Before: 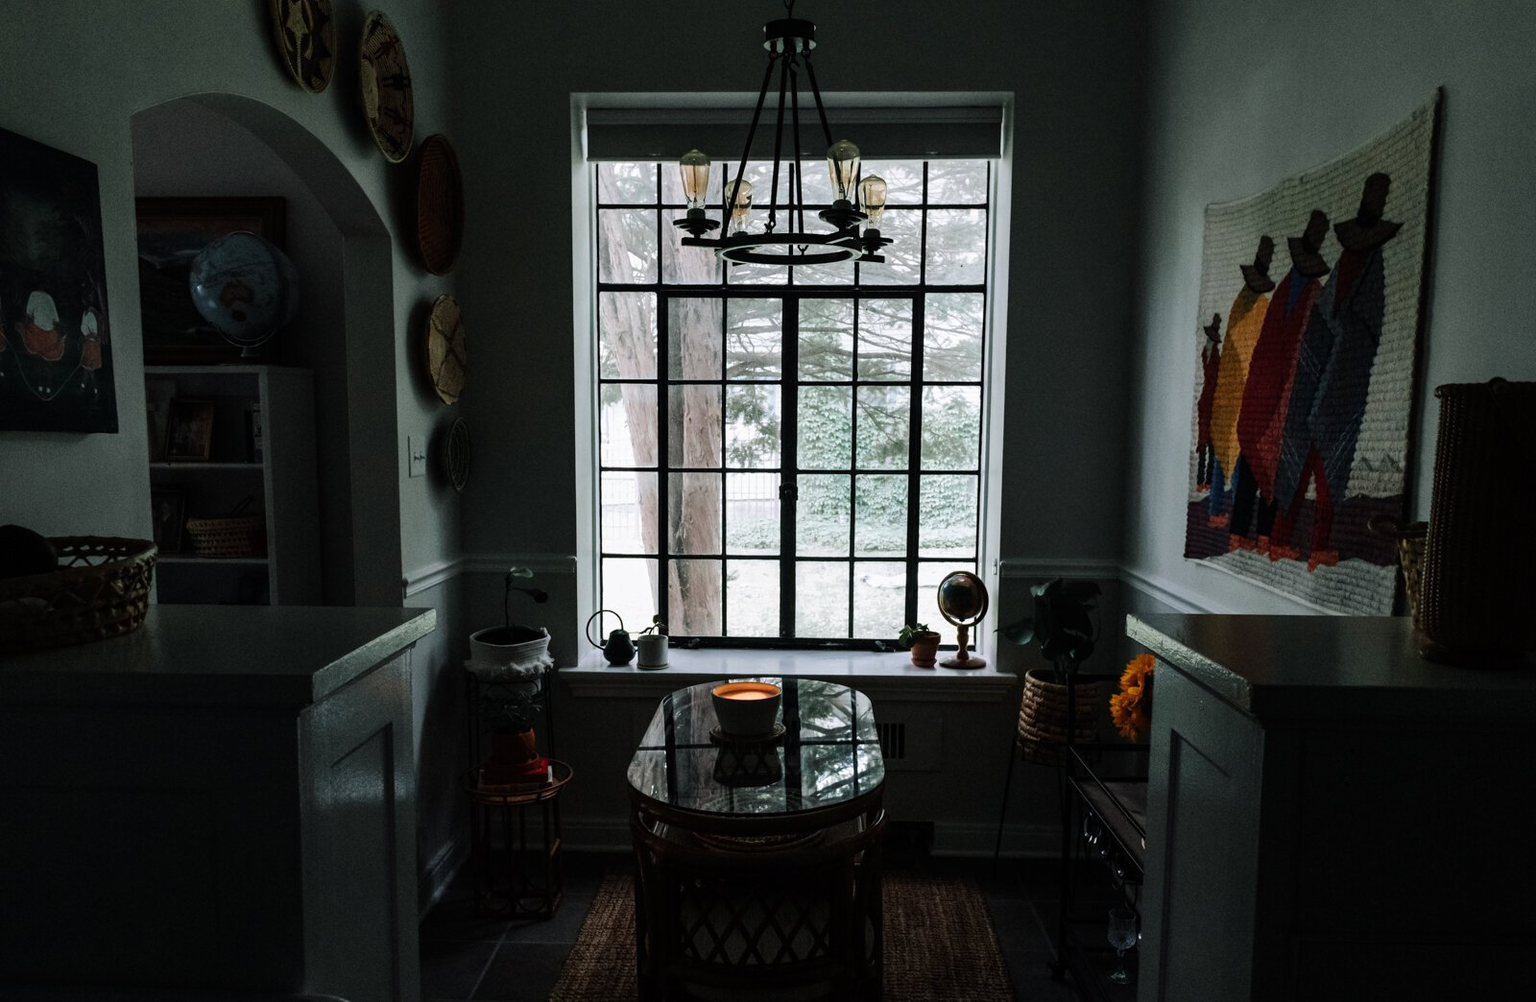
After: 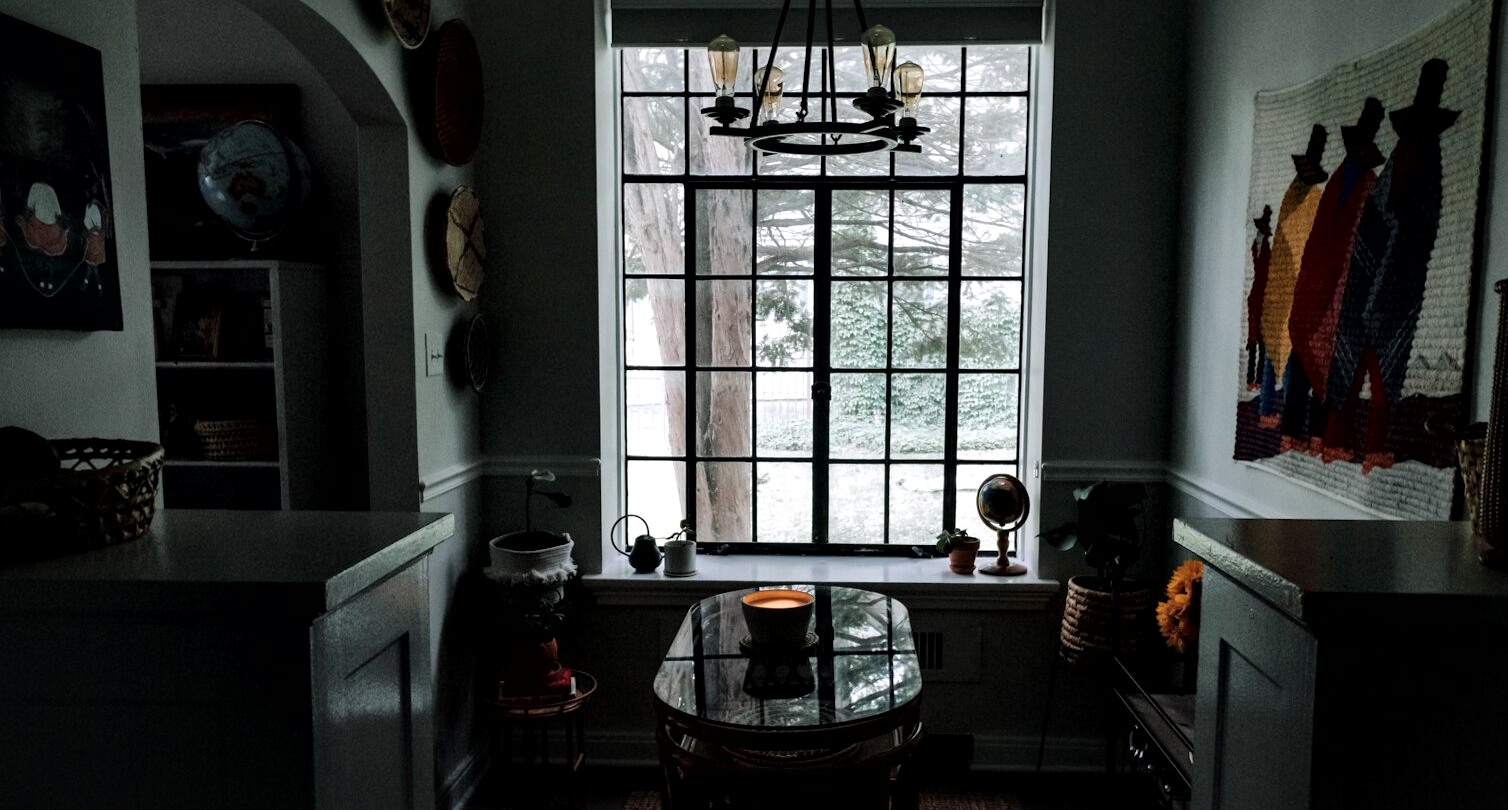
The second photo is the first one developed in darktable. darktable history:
local contrast: mode bilateral grid, contrast 100, coarseness 100, detail 165%, midtone range 0.2
crop and rotate: angle 0.045°, top 11.578%, right 5.581%, bottom 10.716%
